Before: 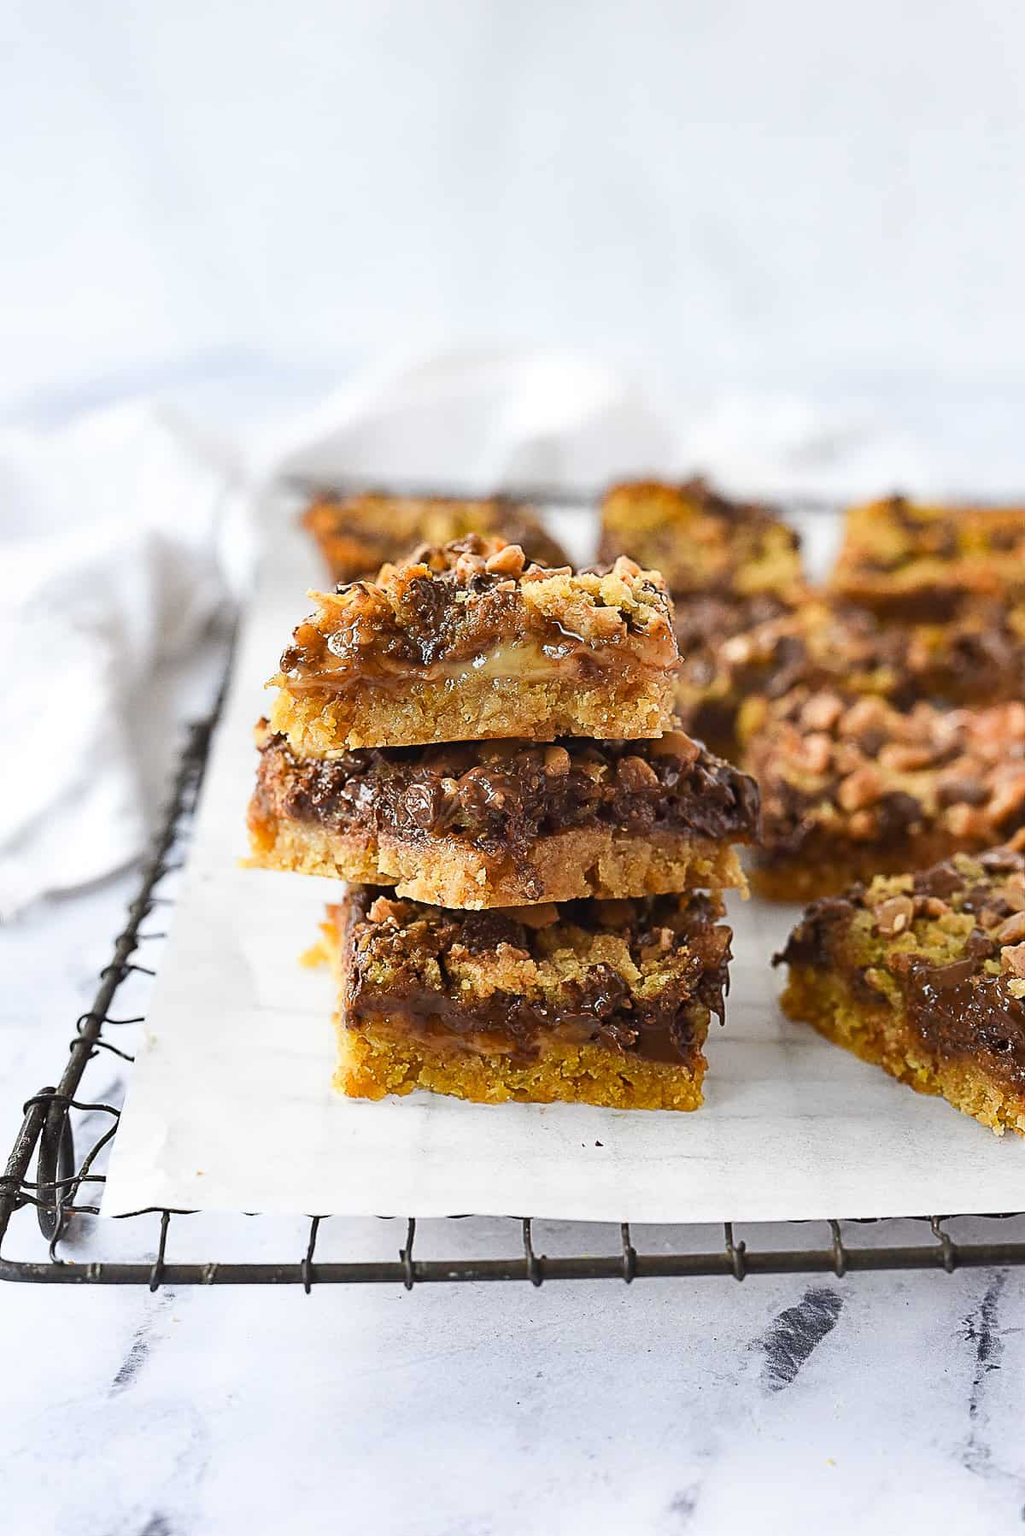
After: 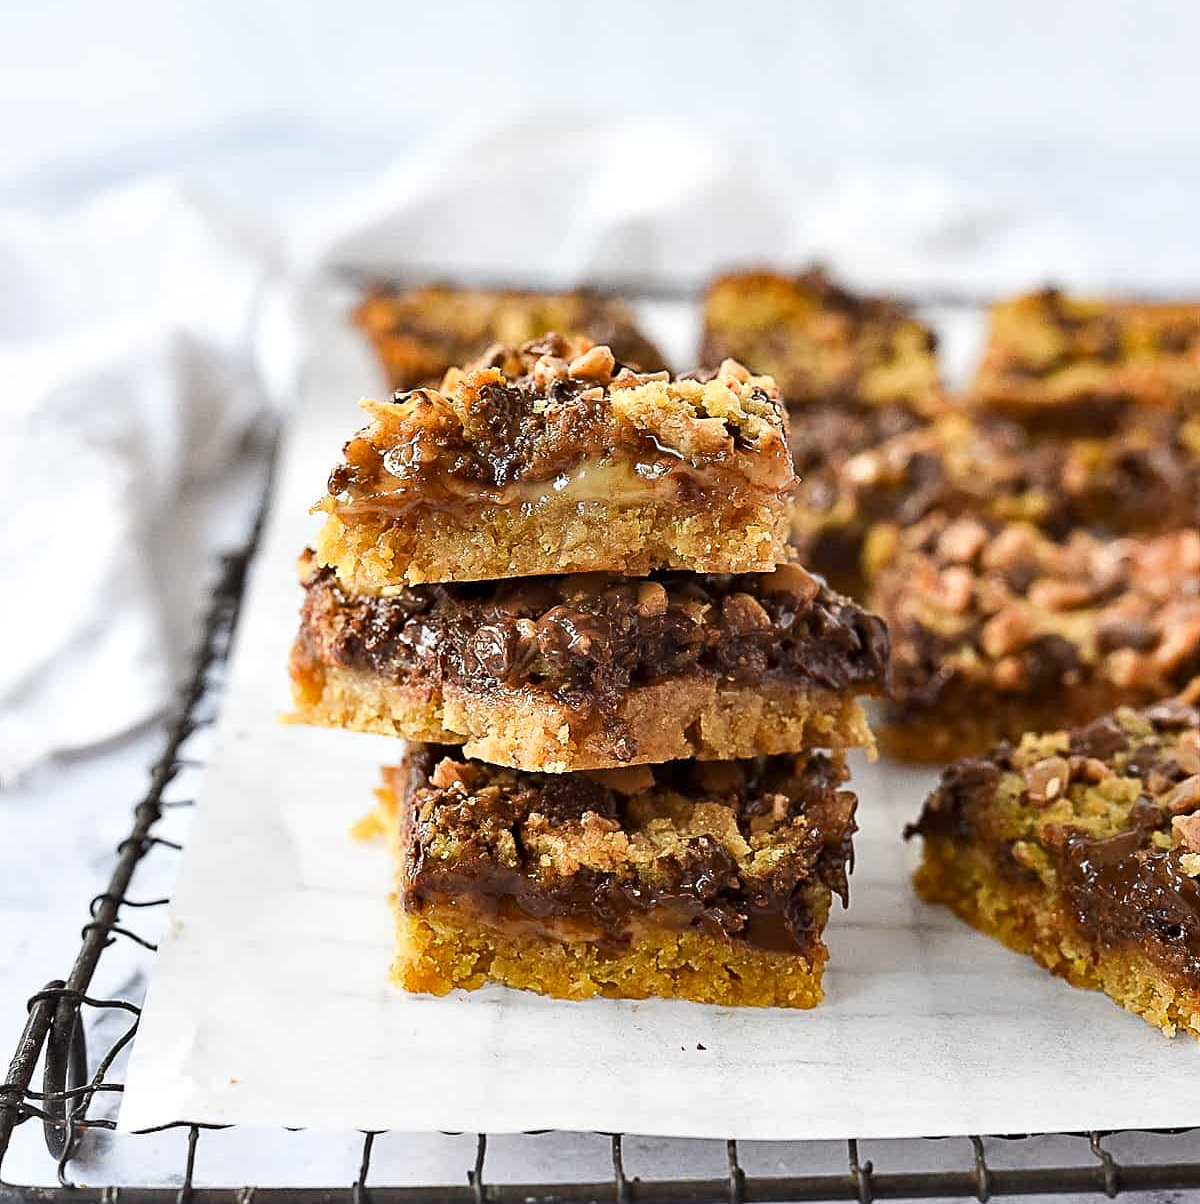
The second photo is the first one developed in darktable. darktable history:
contrast equalizer: y [[0.526, 0.53, 0.532, 0.532, 0.53, 0.525], [0.5 ×6], [0.5 ×6], [0 ×6], [0 ×6]]
crop: top 16.252%, bottom 16.744%
